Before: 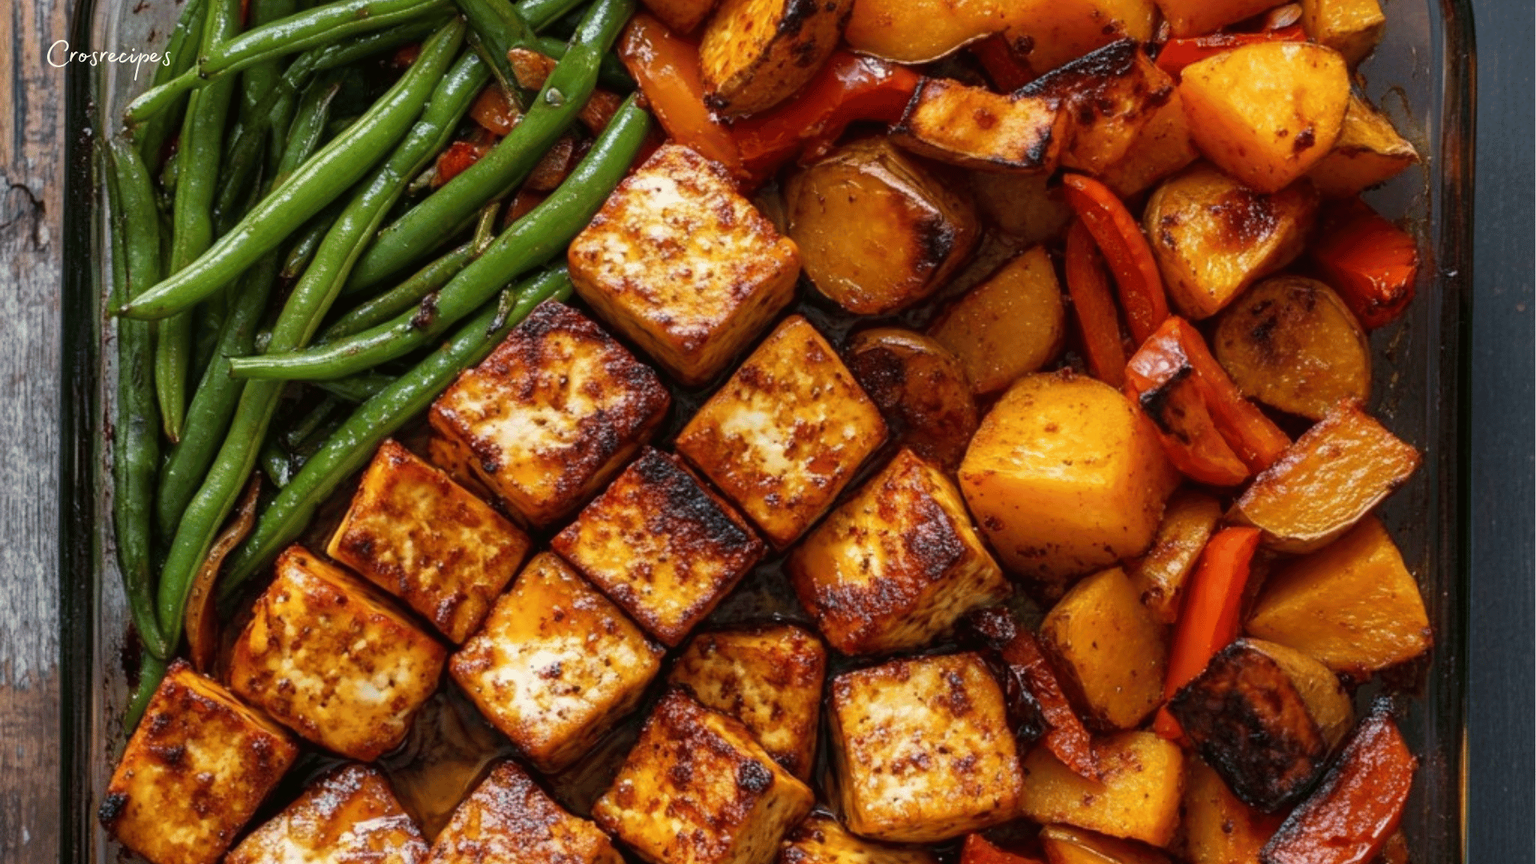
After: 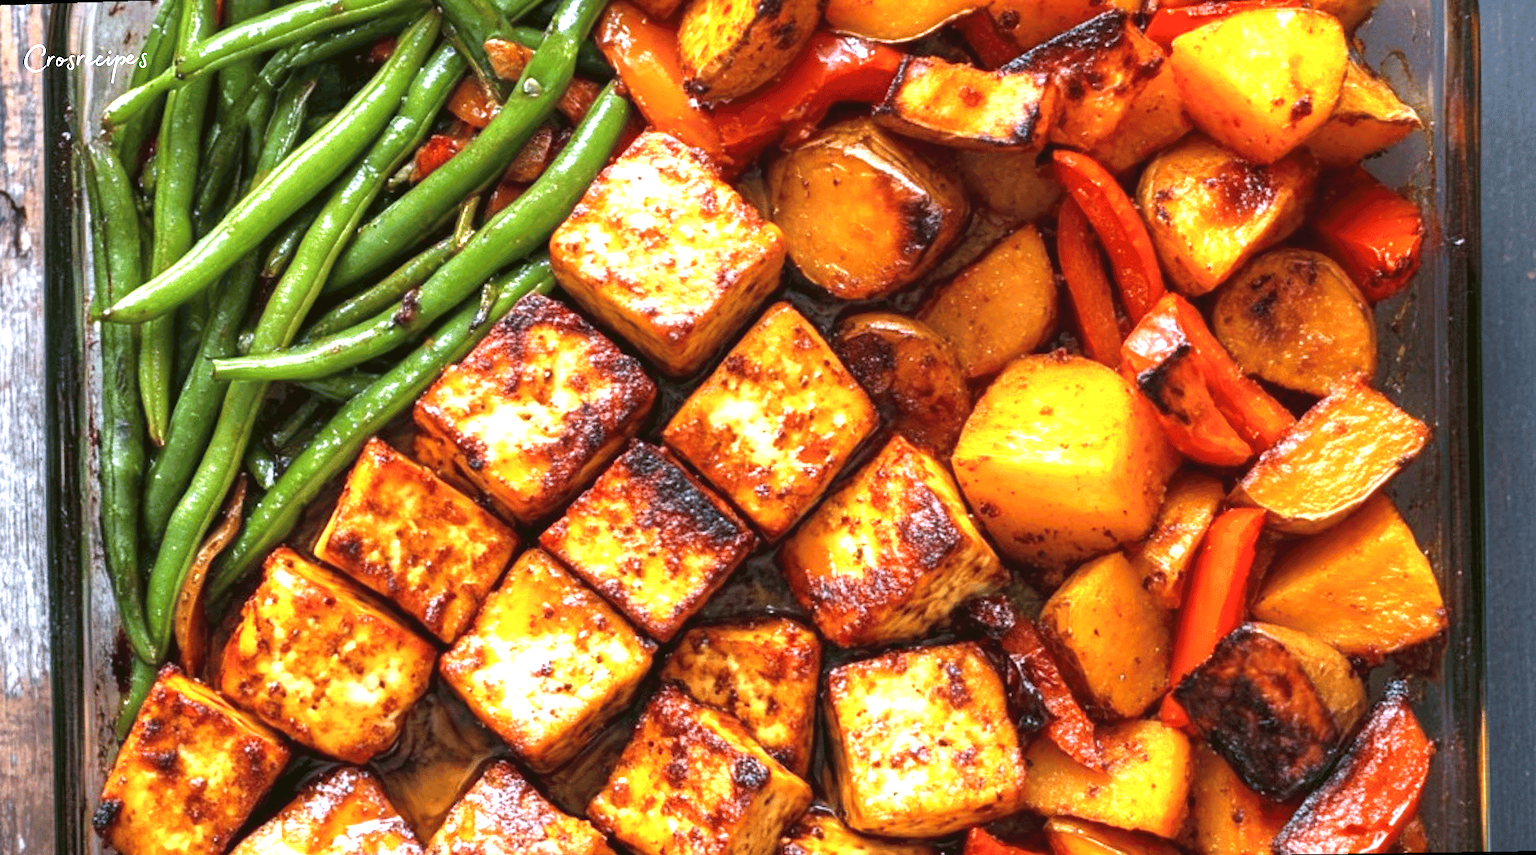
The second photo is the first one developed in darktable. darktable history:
white balance: red 0.984, blue 1.059
rotate and perspective: rotation -1.32°, lens shift (horizontal) -0.031, crop left 0.015, crop right 0.985, crop top 0.047, crop bottom 0.982
exposure: black level correction 0, exposure 1.5 EV, compensate exposure bias true, compensate highlight preservation false
